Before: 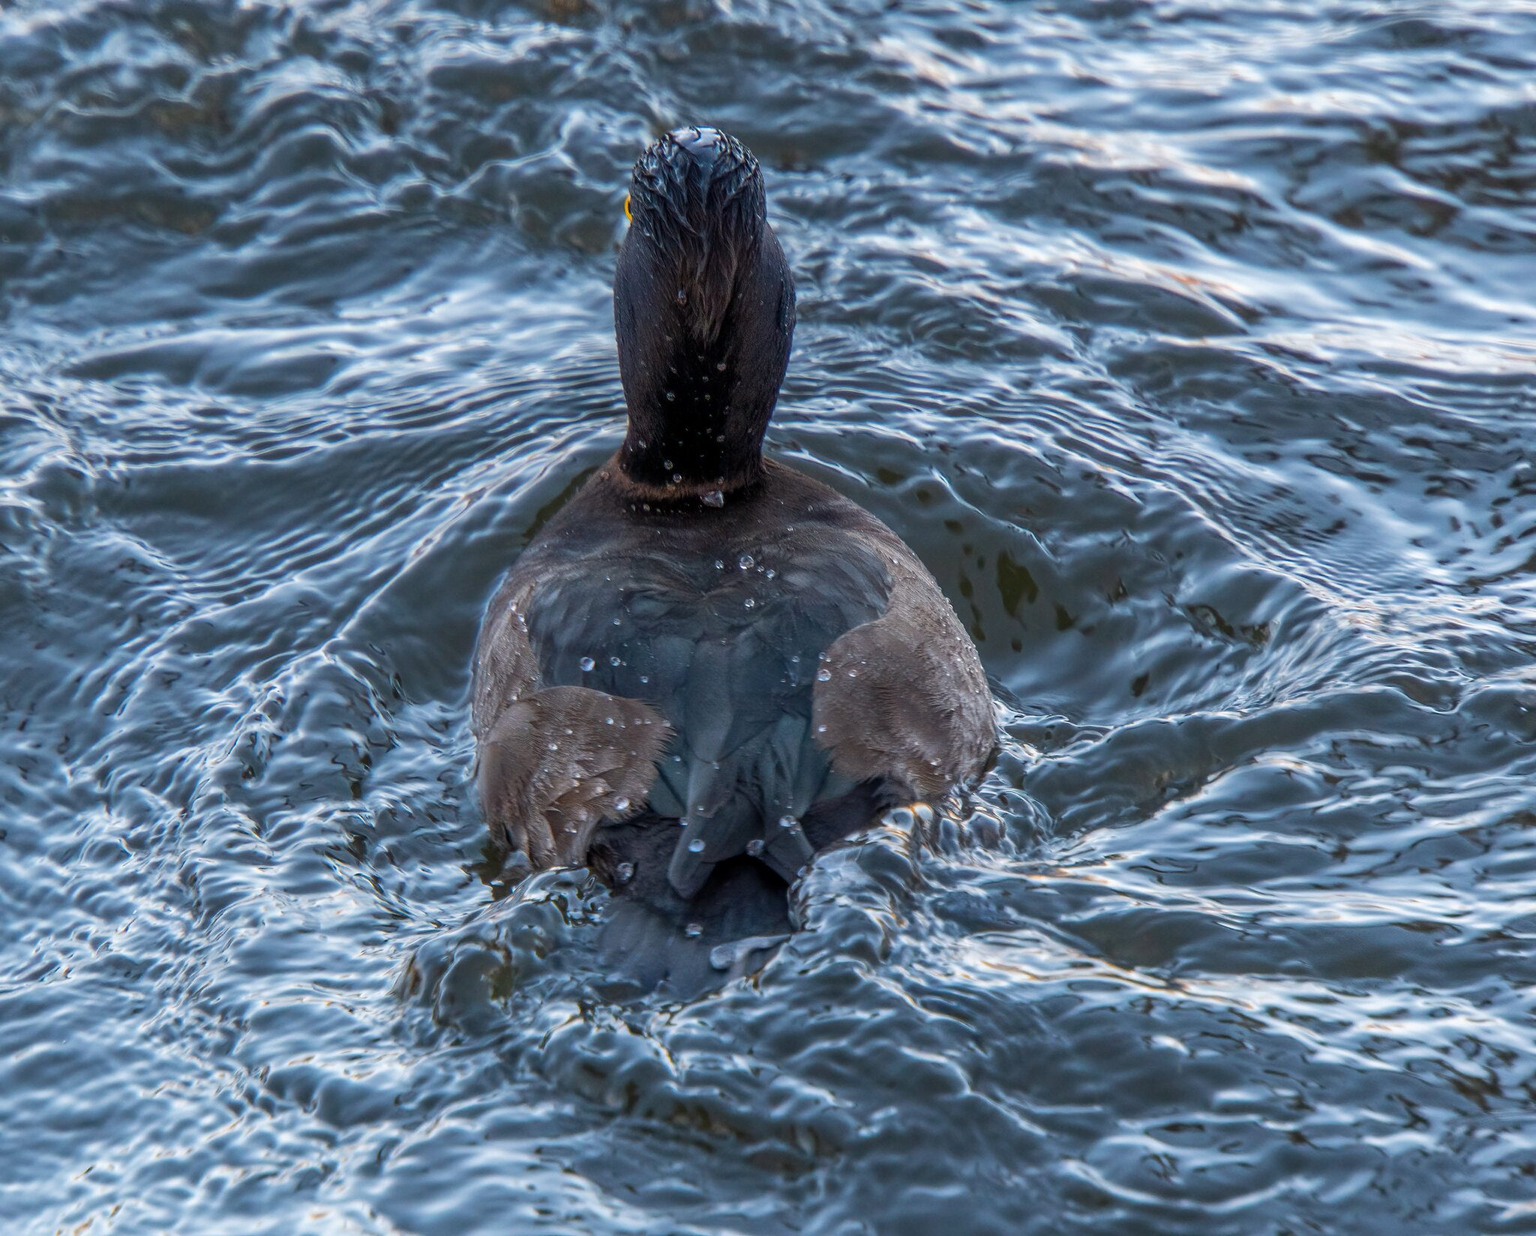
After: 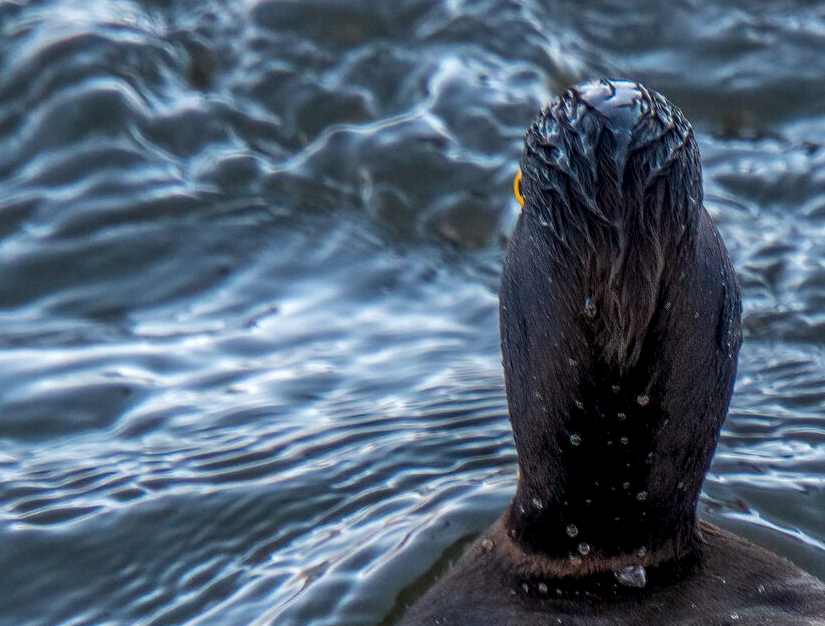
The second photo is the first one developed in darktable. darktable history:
local contrast: on, module defaults
crop: left 15.597%, top 5.451%, right 44.115%, bottom 56.528%
